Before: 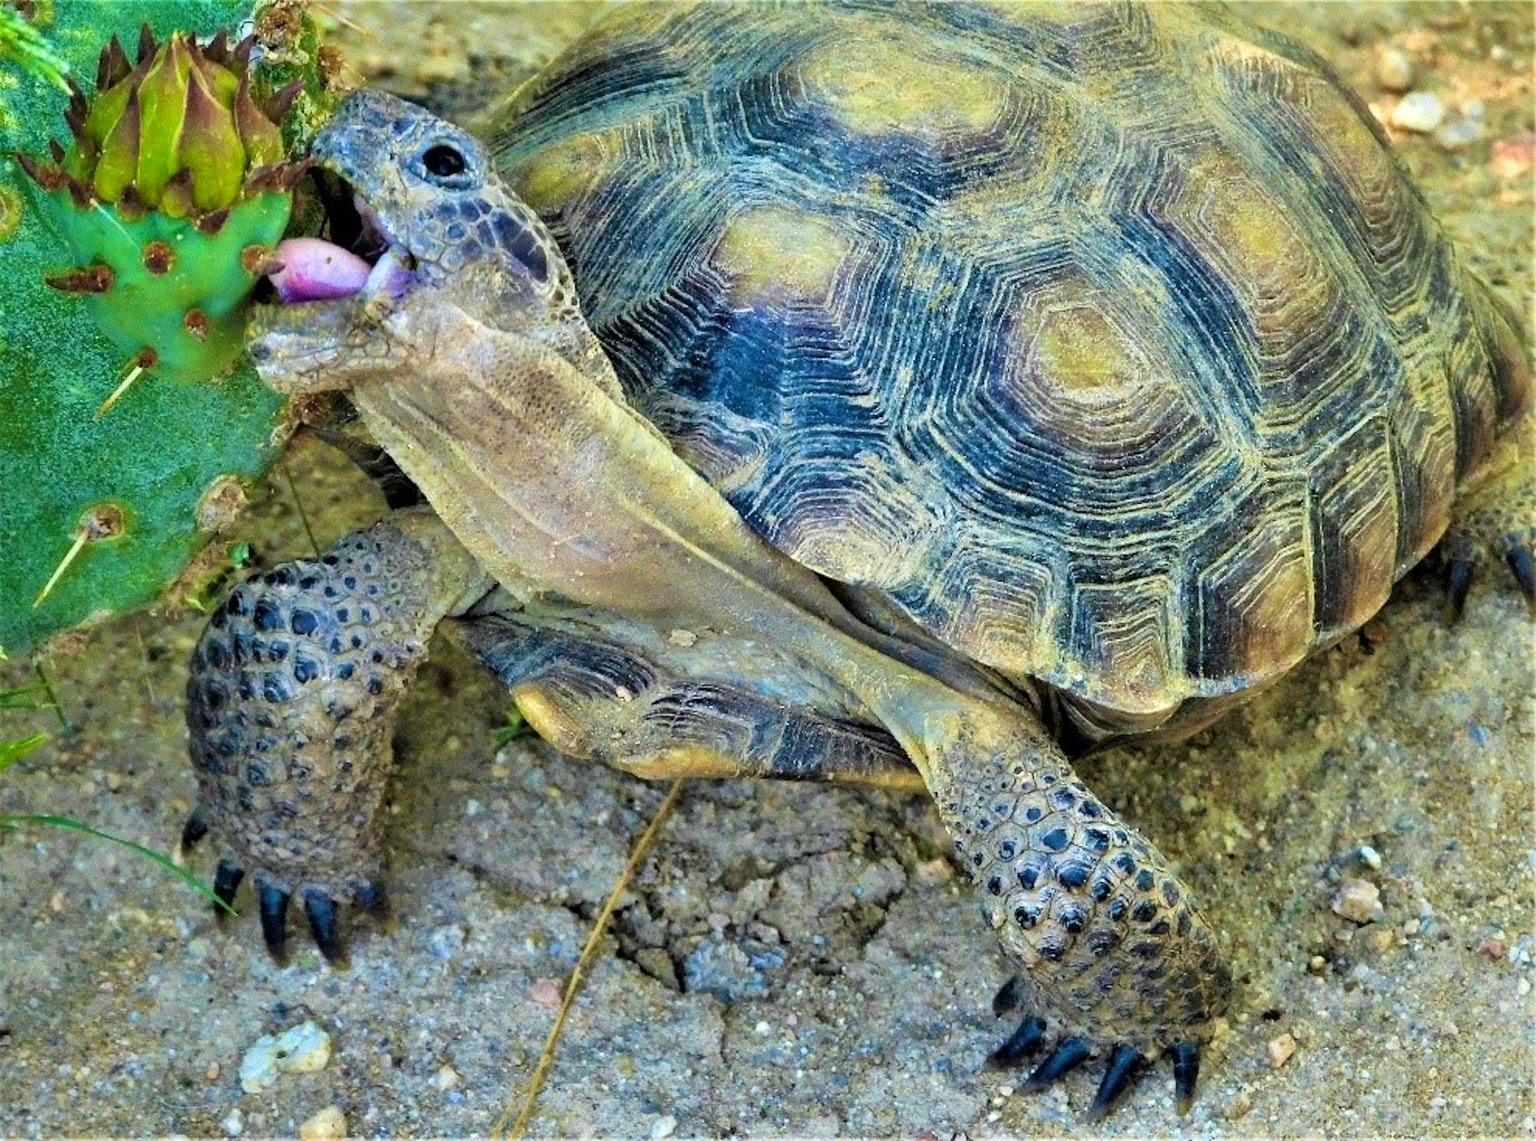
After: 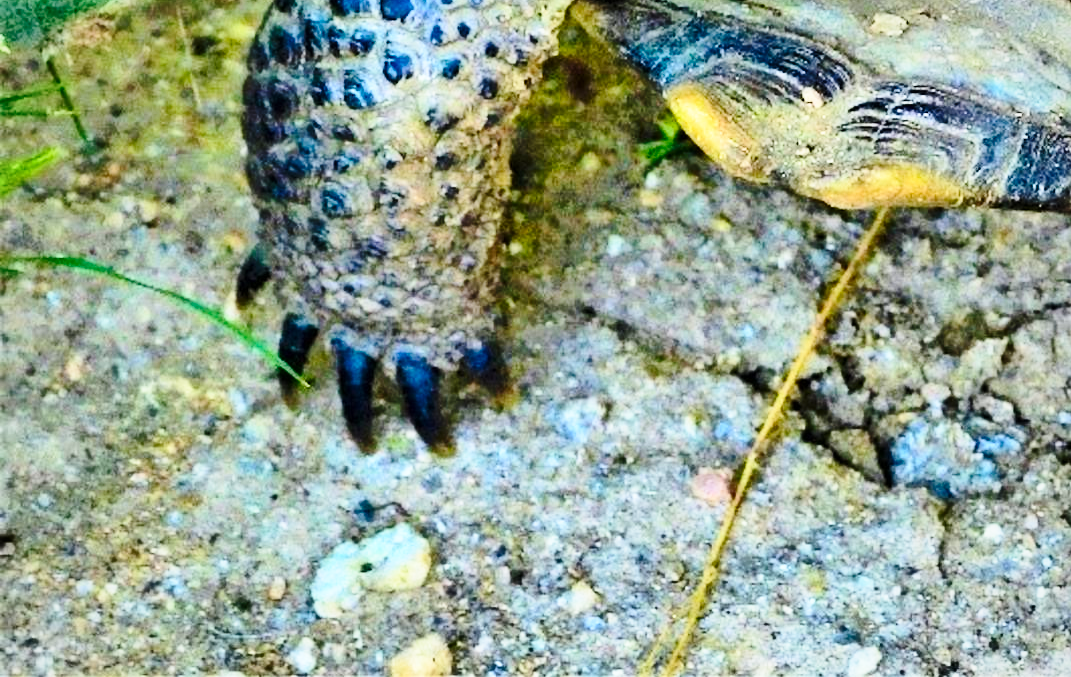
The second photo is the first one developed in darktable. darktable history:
contrast brightness saturation: contrast 0.227, brightness 0.104, saturation 0.292
base curve: curves: ch0 [(0, 0) (0.028, 0.03) (0.121, 0.232) (0.46, 0.748) (0.859, 0.968) (1, 1)], preserve colors none
exposure: exposure -0.217 EV, compensate highlight preservation false
shadows and highlights: highlights color adjustment 0.14%, soften with gaussian
color zones: curves: ch1 [(0, 0.525) (0.143, 0.556) (0.286, 0.52) (0.429, 0.5) (0.571, 0.5) (0.714, 0.5) (0.857, 0.503) (1, 0.525)]
vignetting: fall-off radius 60.83%, brightness -0.149
crop and rotate: top 54.24%, right 46.434%, bottom 0.17%
